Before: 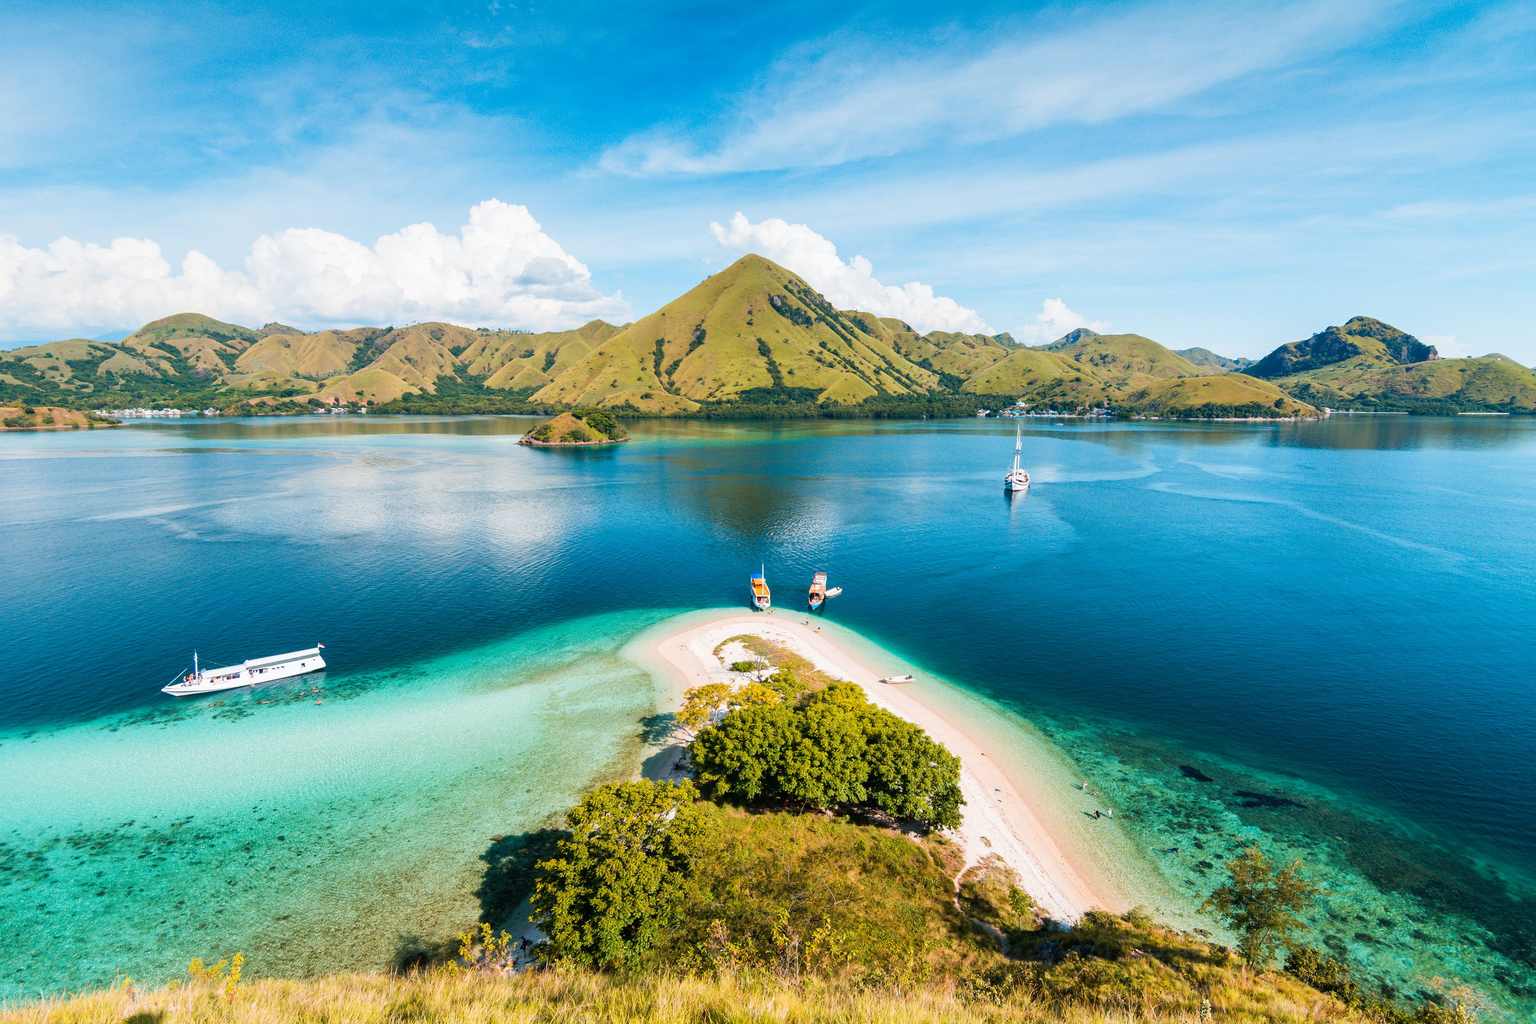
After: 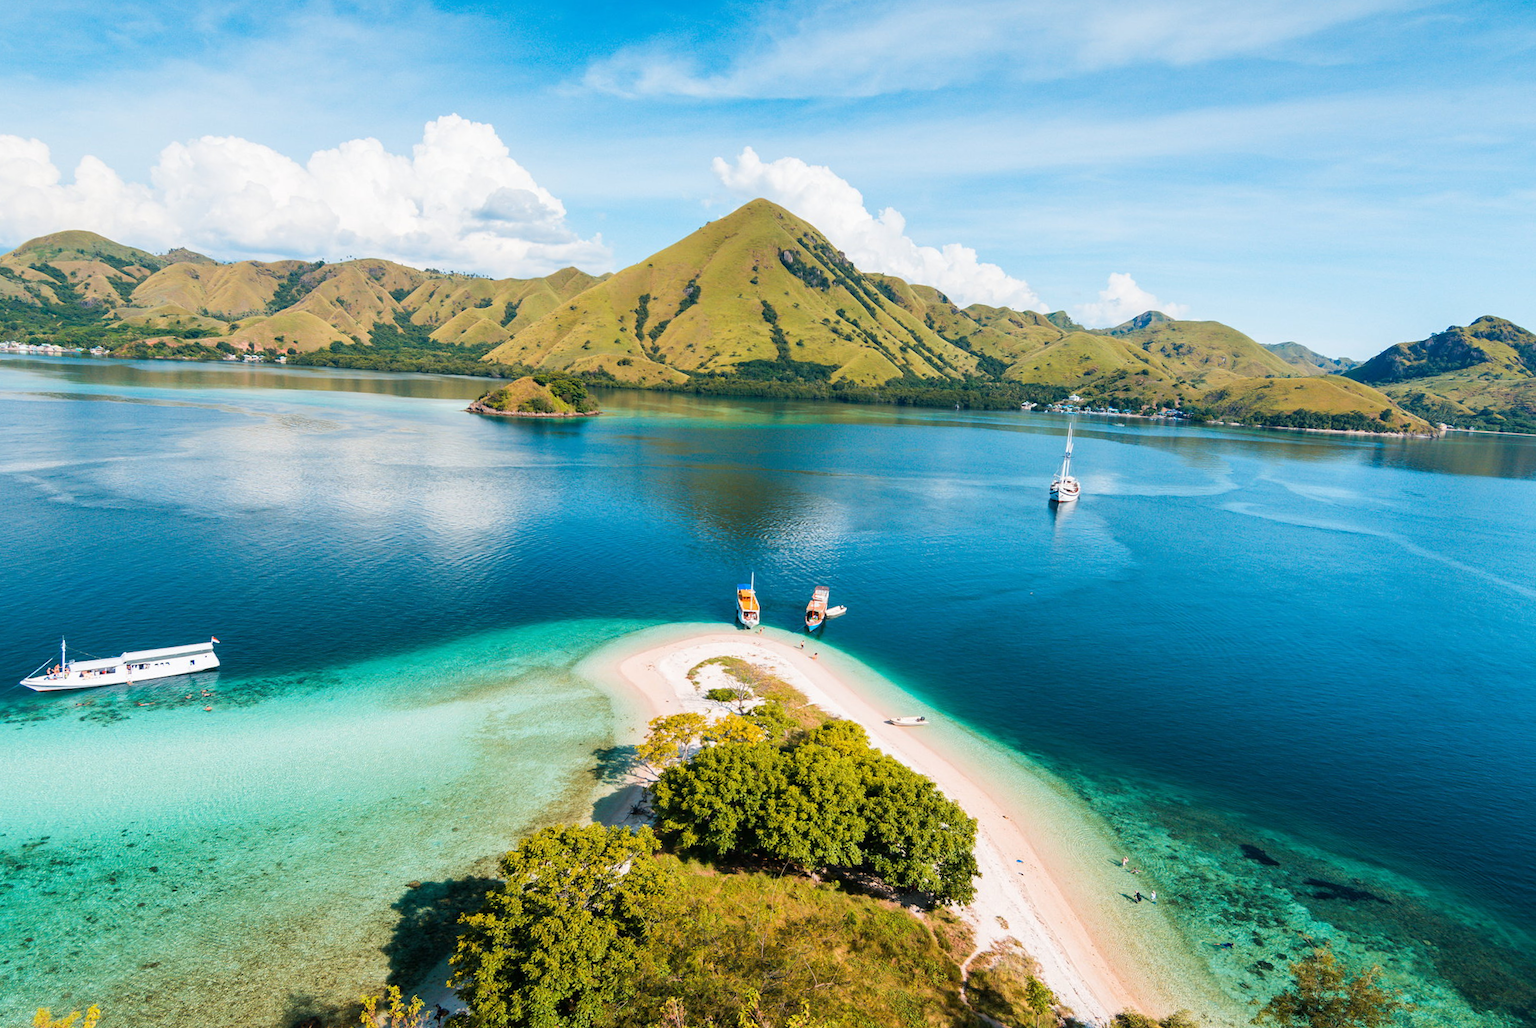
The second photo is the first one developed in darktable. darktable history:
crop and rotate: angle -3.3°, left 5.366%, top 5.189%, right 4.655%, bottom 4.398%
